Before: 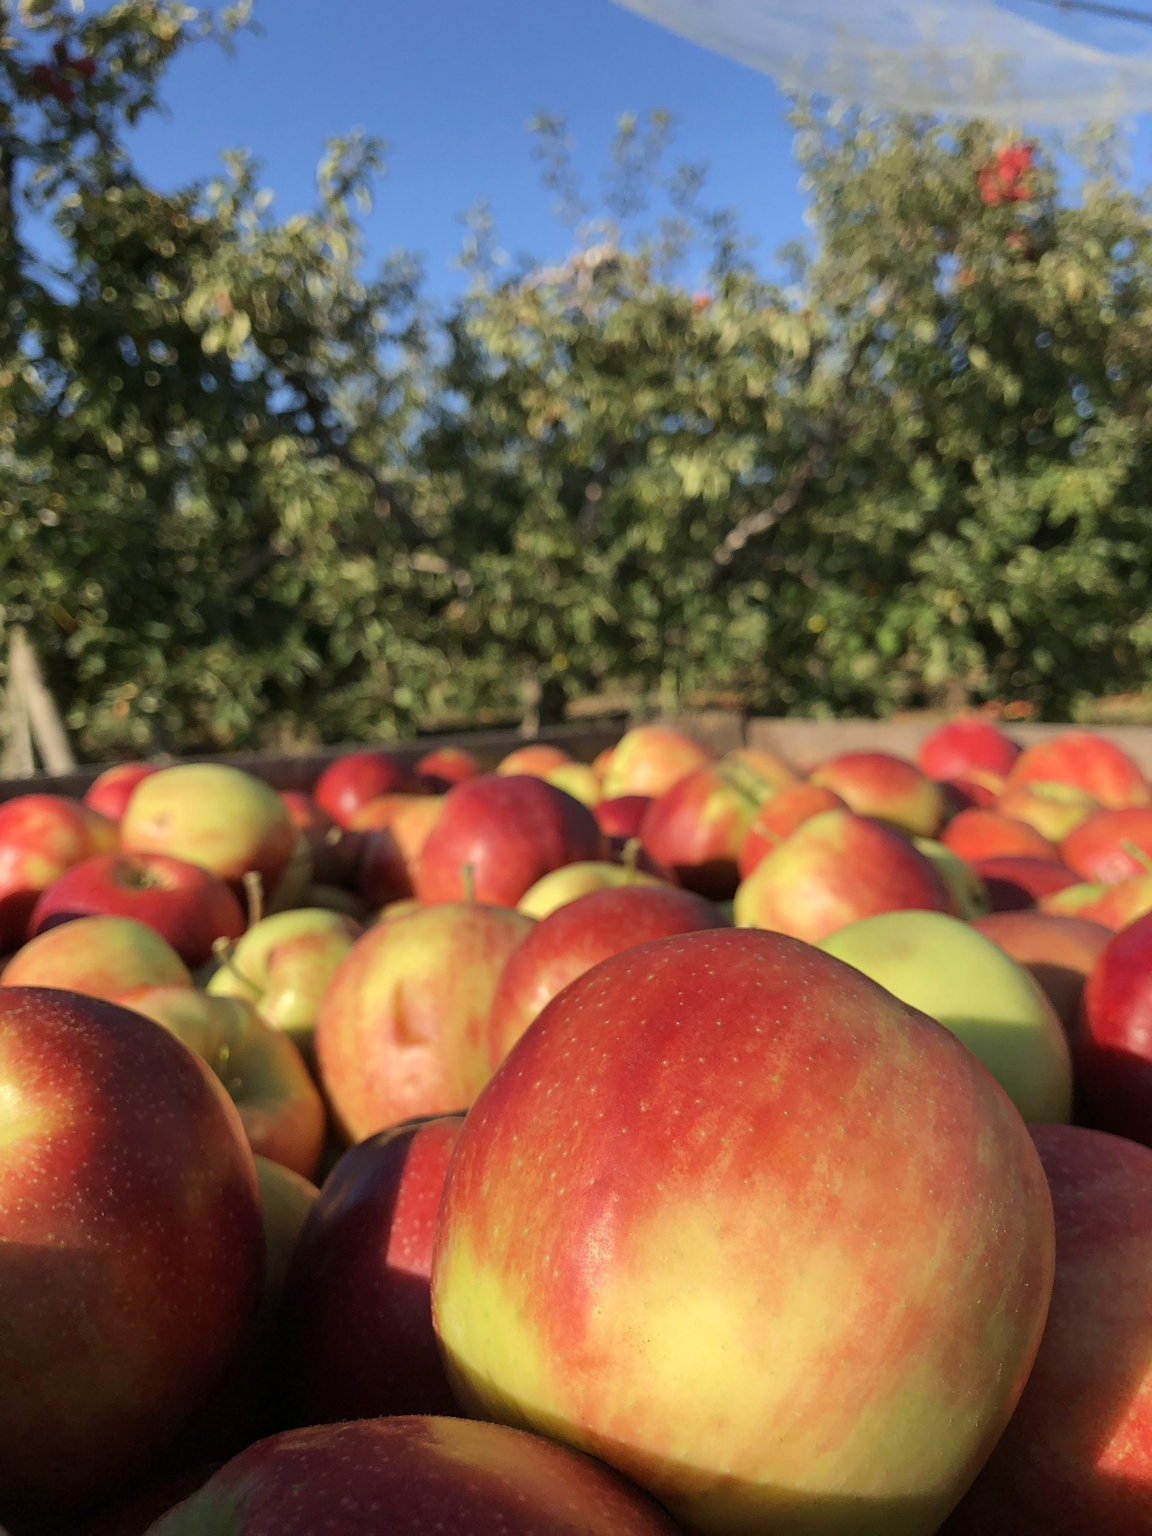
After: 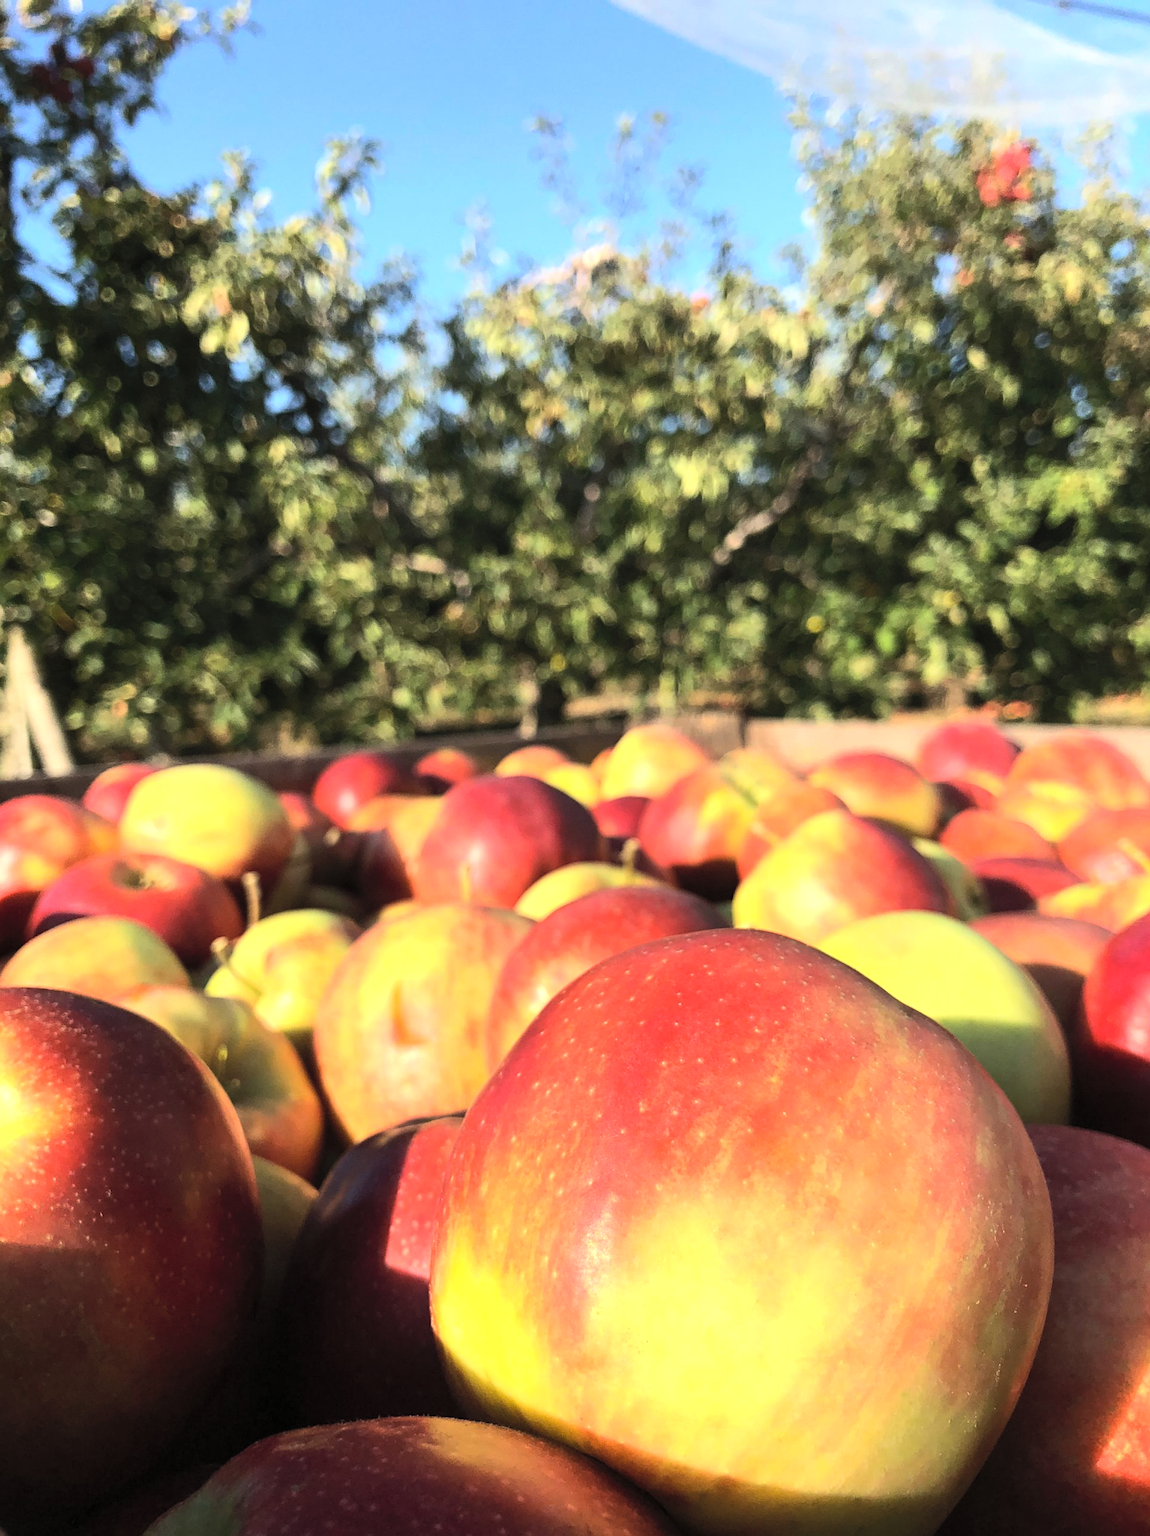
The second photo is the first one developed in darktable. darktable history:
tone equalizer: -8 EV -1.07 EV, -7 EV -0.98 EV, -6 EV -0.864 EV, -5 EV -0.581 EV, -3 EV 0.57 EV, -2 EV 0.866 EV, -1 EV 0.995 EV, +0 EV 1.06 EV, edges refinement/feathering 500, mask exposure compensation -1.57 EV, preserve details no
crop and rotate: left 0.197%, bottom 0.01%
contrast brightness saturation: contrast 0.137, brightness 0.223
